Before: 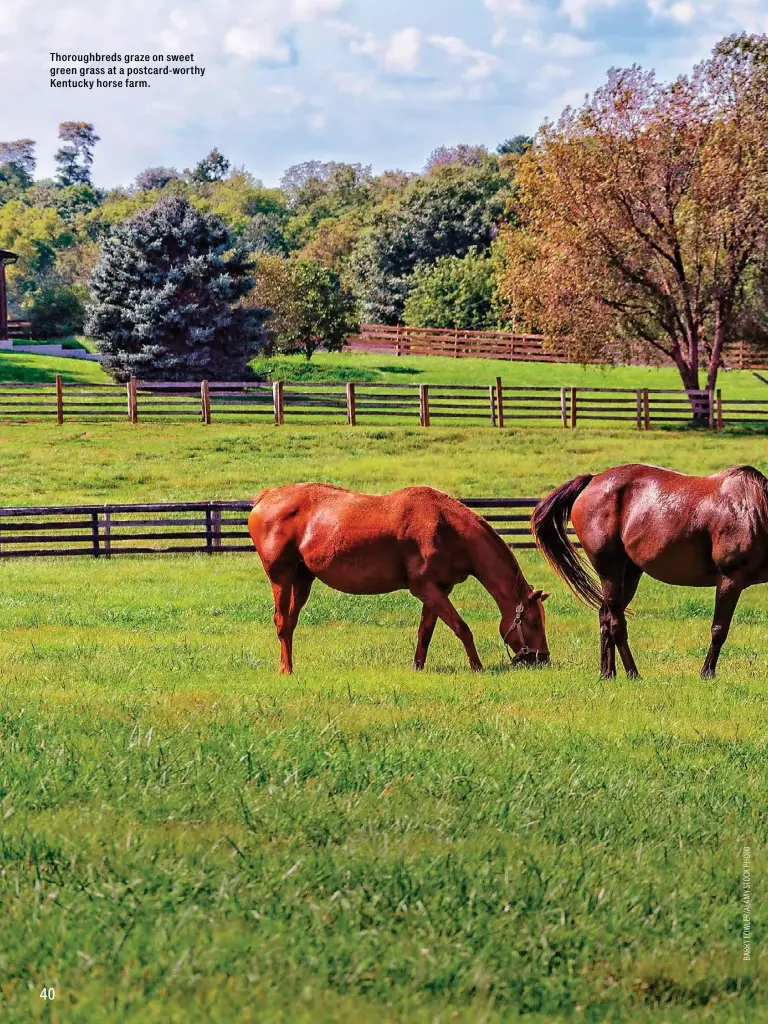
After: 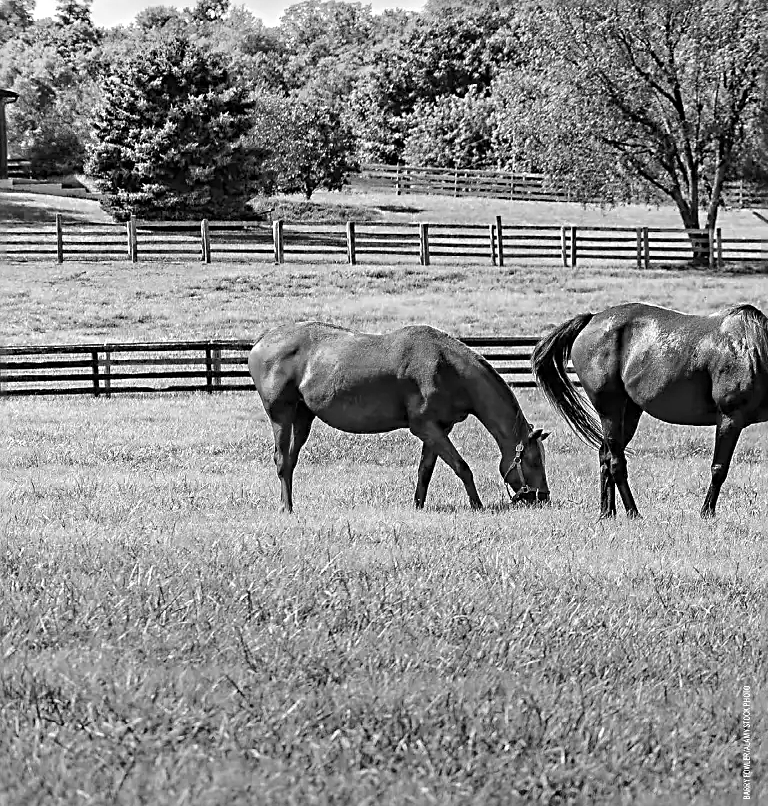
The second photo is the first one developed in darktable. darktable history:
monochrome: a -92.57, b 58.91
sharpen: radius 2.543, amount 0.636
crop and rotate: top 15.774%, bottom 5.506%
exposure: black level correction 0.001, exposure 0.5 EV, compensate exposure bias true, compensate highlight preservation false
